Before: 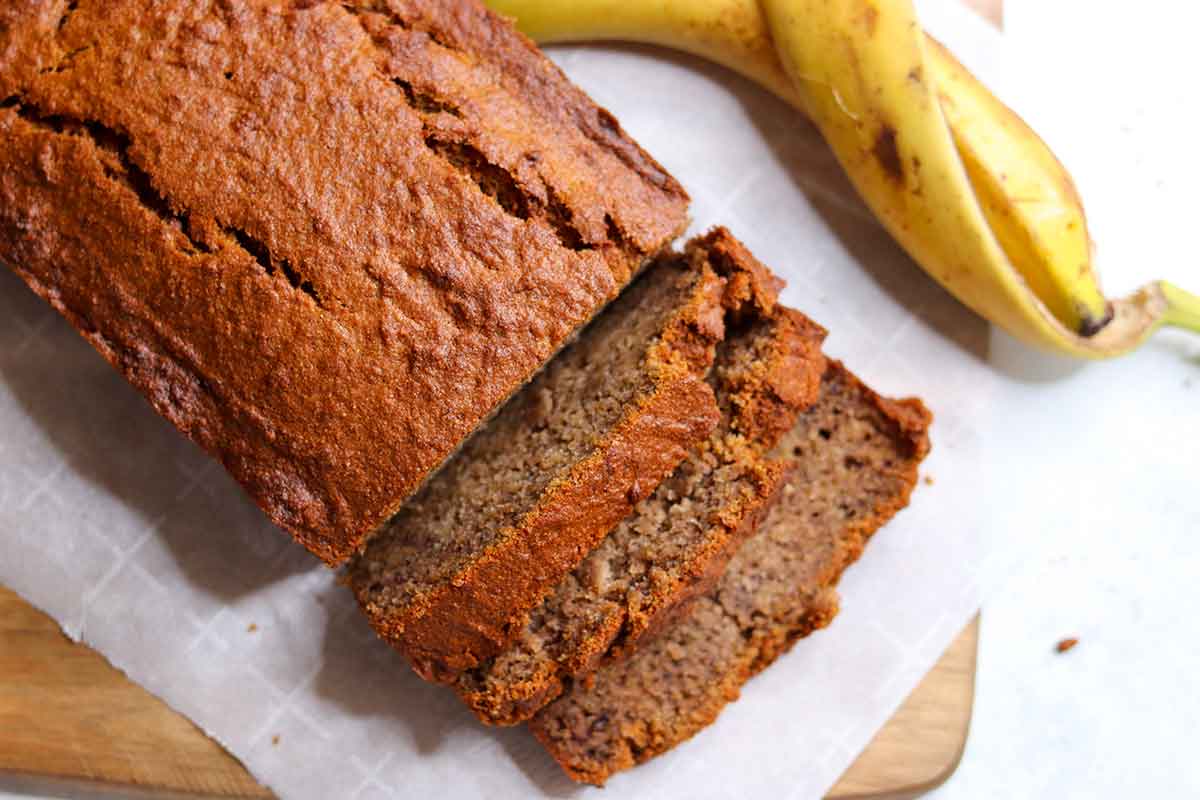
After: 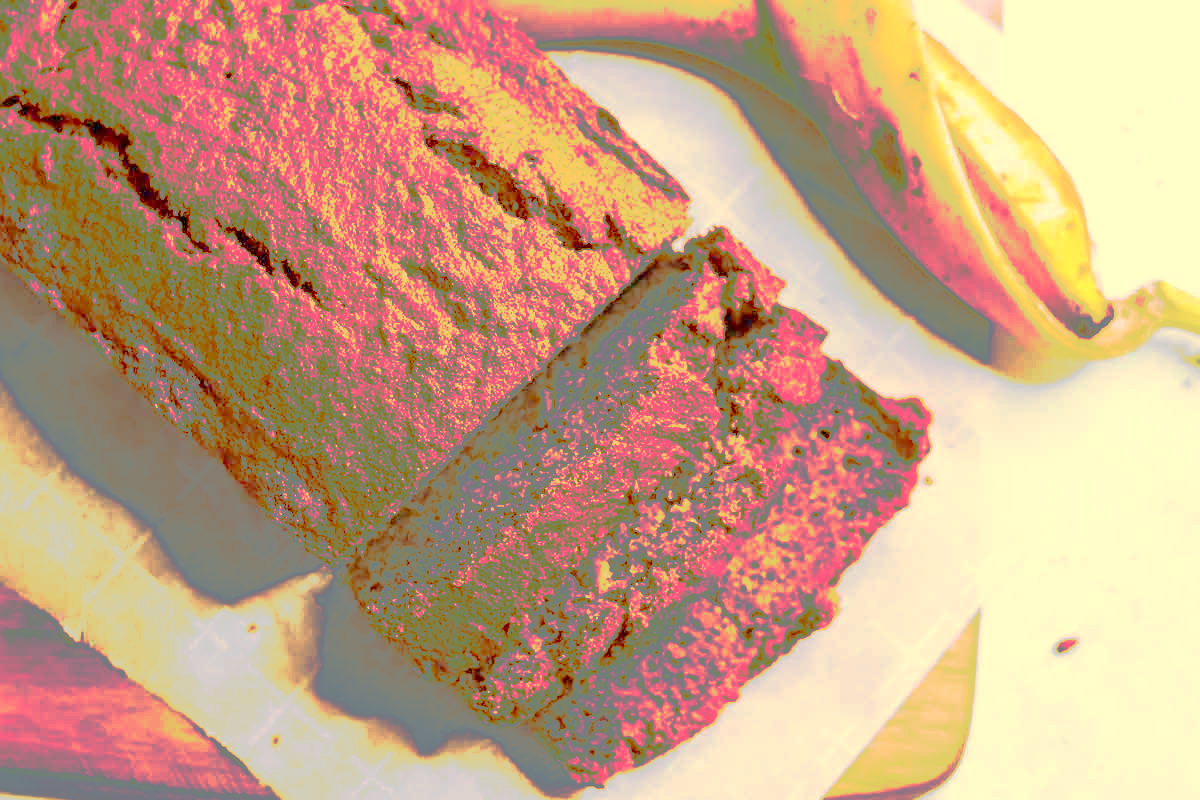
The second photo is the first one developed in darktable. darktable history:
tone curve: curves: ch0 [(0, 0) (0.003, 0.011) (0.011, 0.043) (0.025, 0.133) (0.044, 0.226) (0.069, 0.303) (0.1, 0.371) (0.136, 0.429) (0.177, 0.482) (0.224, 0.516) (0.277, 0.539) (0.335, 0.535) (0.399, 0.517) (0.468, 0.498) (0.543, 0.523) (0.623, 0.655) (0.709, 0.83) (0.801, 0.827) (0.898, 0.89) (1, 1)], preserve colors none
white balance: red 1.08, blue 0.791
